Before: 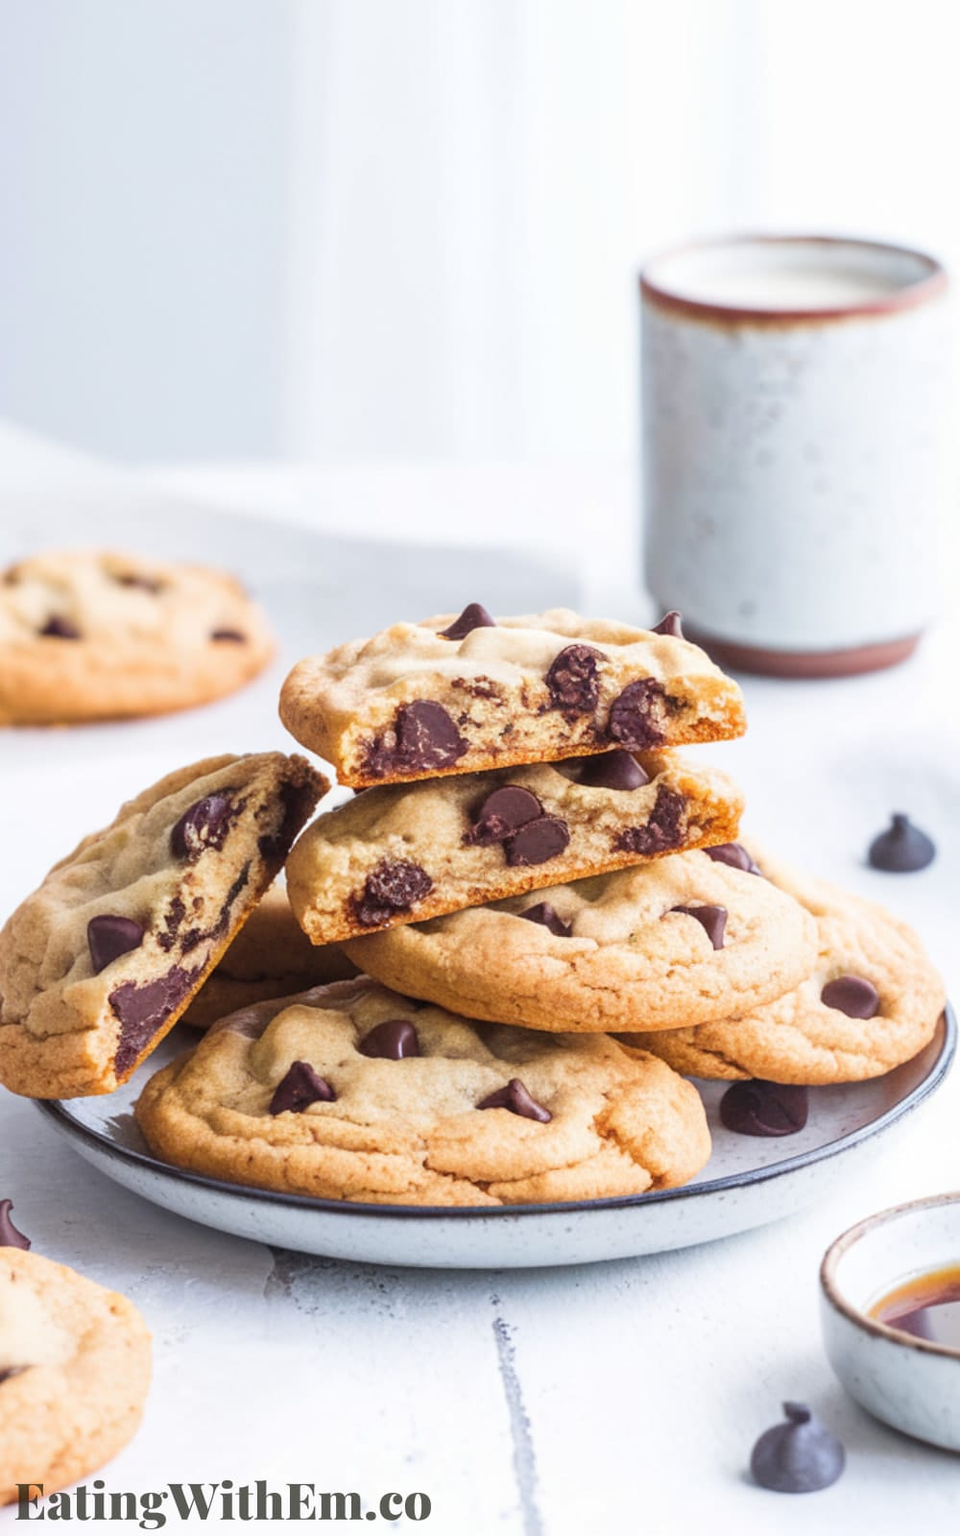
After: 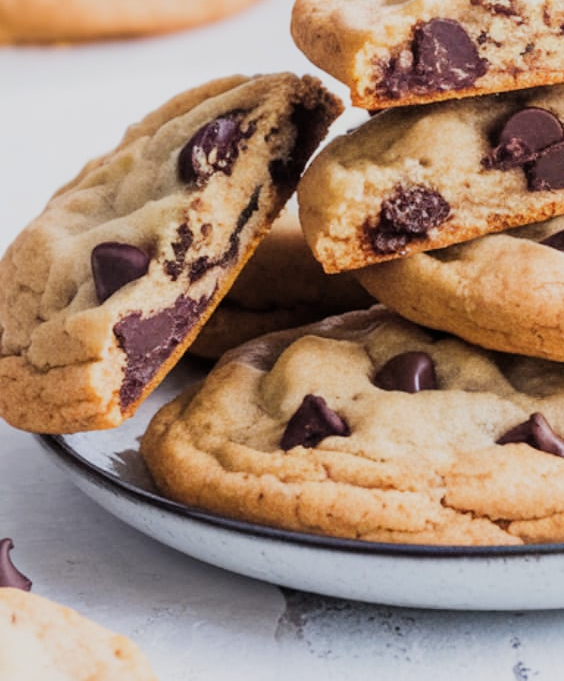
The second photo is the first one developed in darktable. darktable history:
crop: top 44.483%, right 43.593%, bottom 12.892%
filmic rgb: black relative exposure -7.65 EV, hardness 4.02, contrast 1.1, highlights saturation mix -30%
